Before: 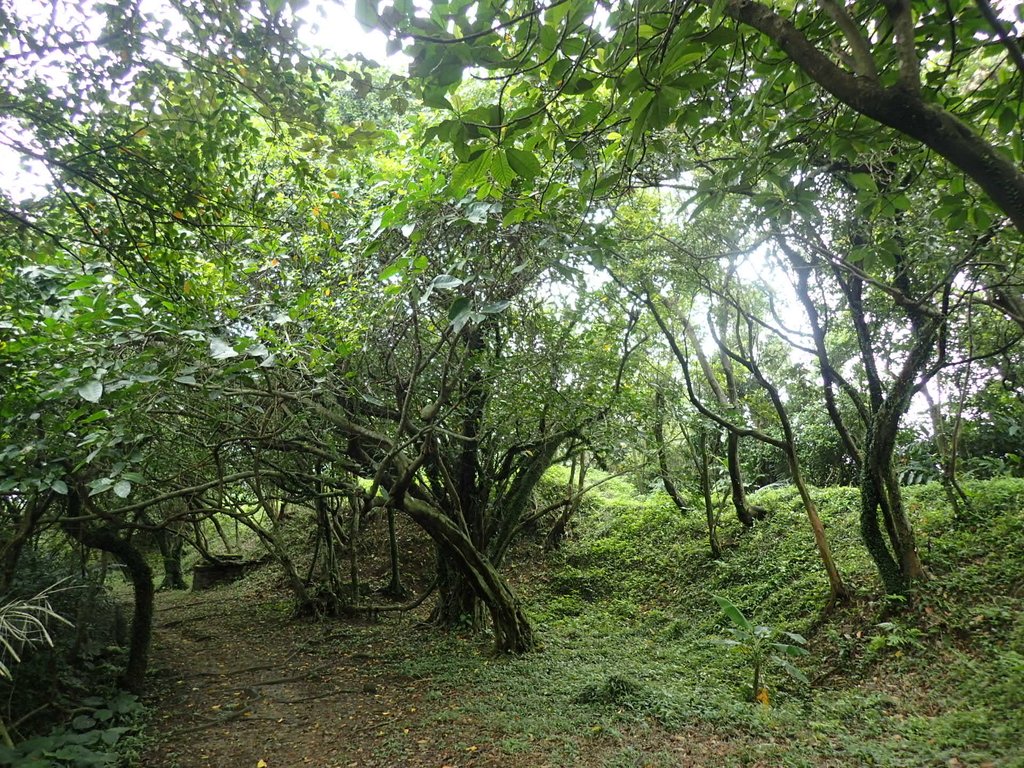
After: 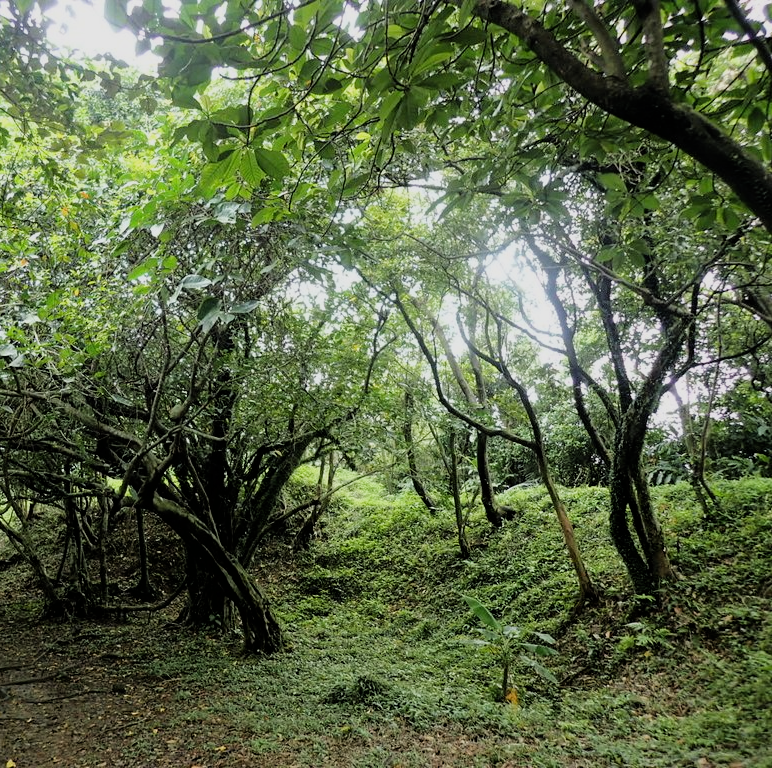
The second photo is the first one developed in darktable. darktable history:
filmic rgb: black relative exposure -7.75 EV, white relative exposure 4.46 EV, hardness 3.76, latitude 49.6%, contrast 1.101
tone equalizer: -8 EV -1.81 EV, -7 EV -1.14 EV, -6 EV -1.61 EV, smoothing diameter 24.99%, edges refinement/feathering 8.05, preserve details guided filter
crop and rotate: left 24.585%
